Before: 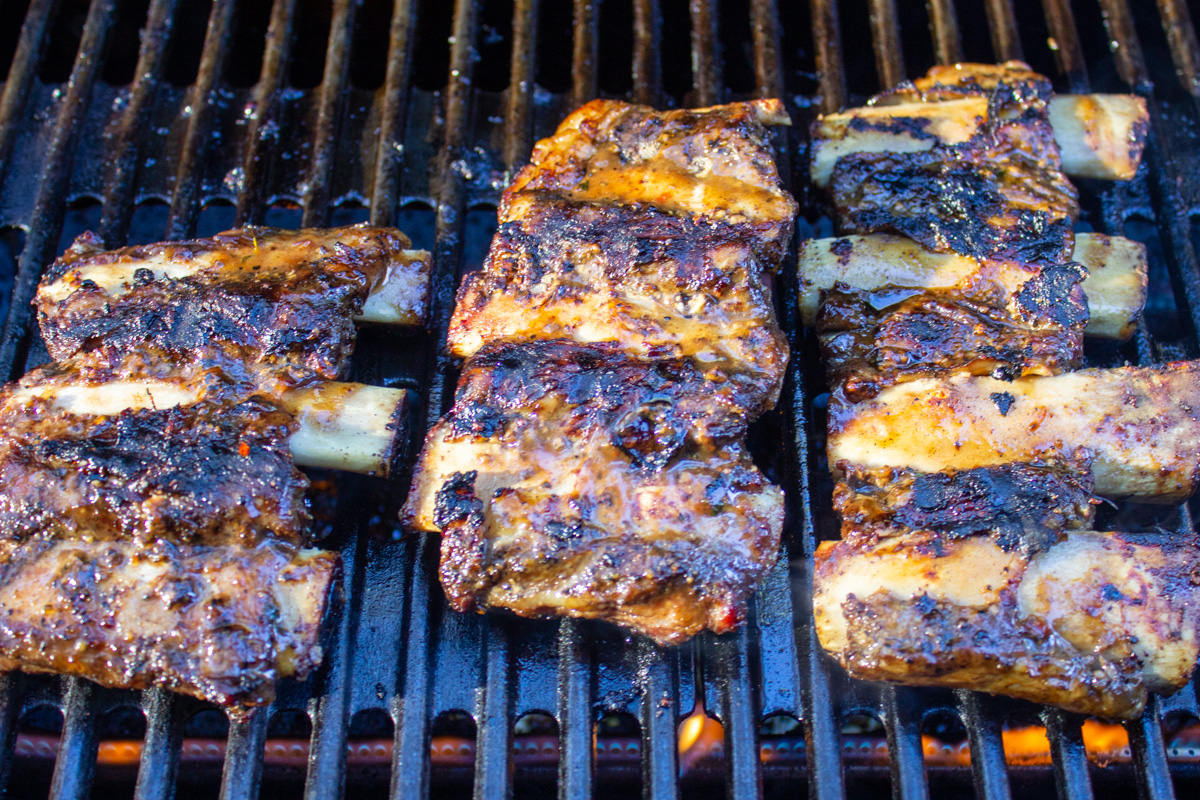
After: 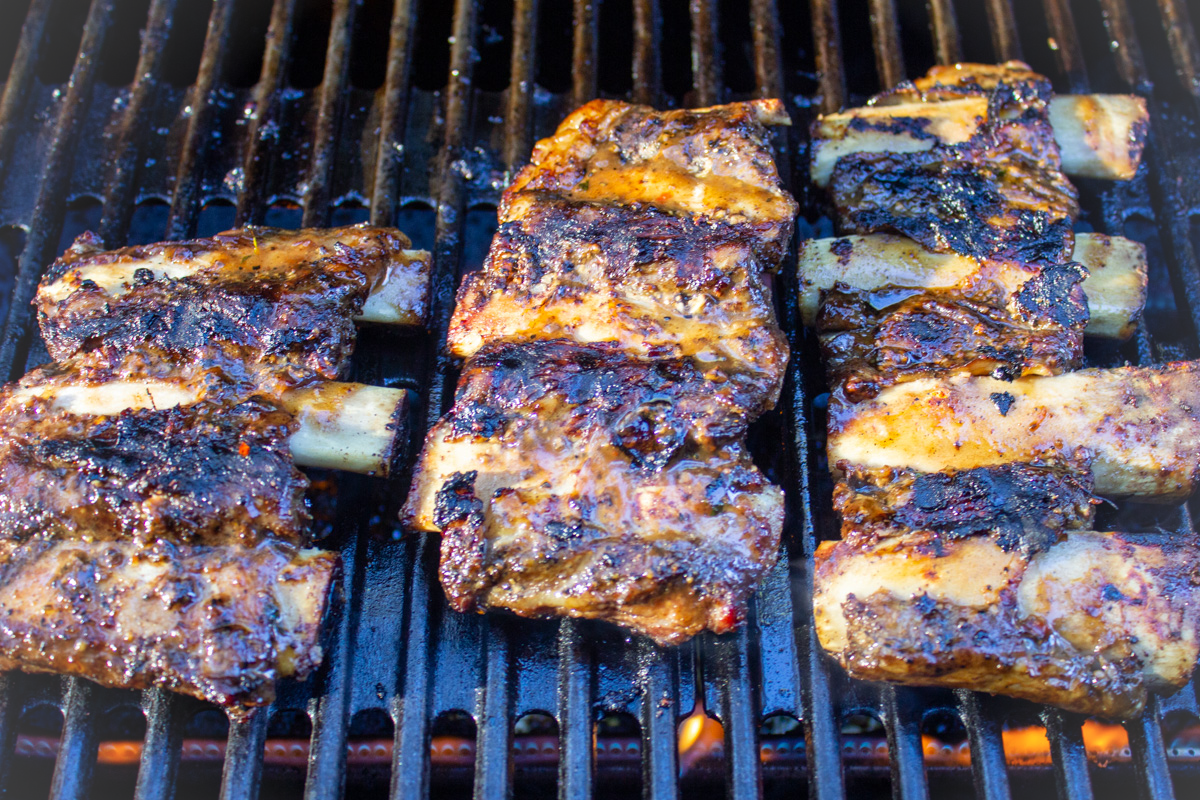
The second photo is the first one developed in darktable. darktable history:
vignetting: brightness 0.055, saturation -0.002
